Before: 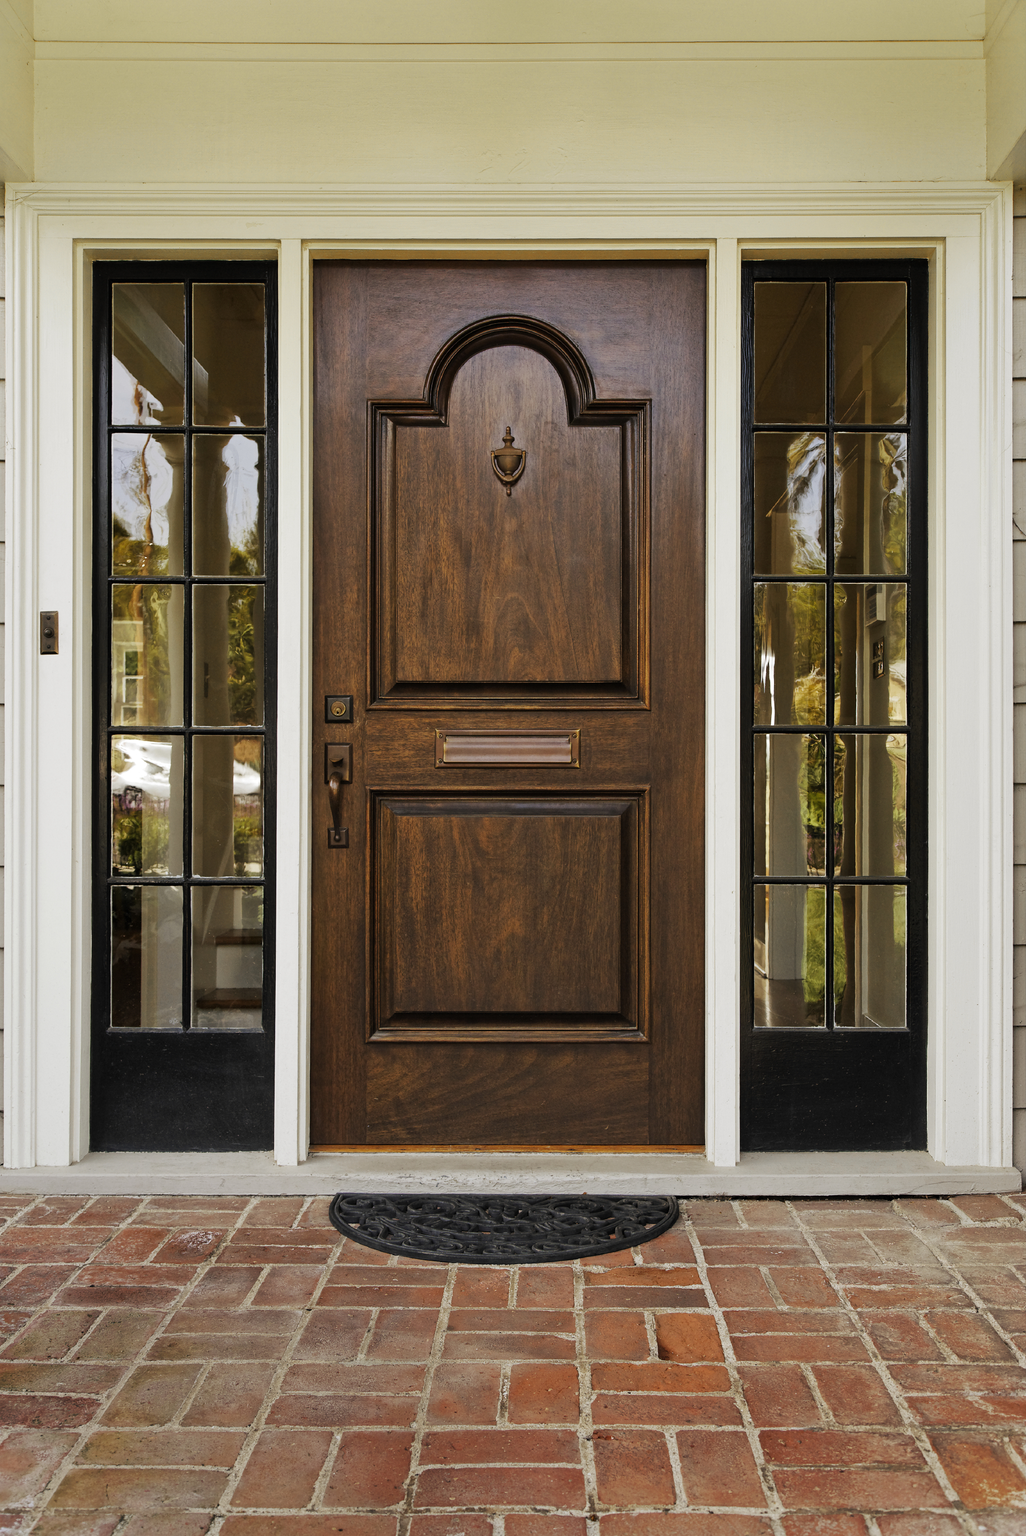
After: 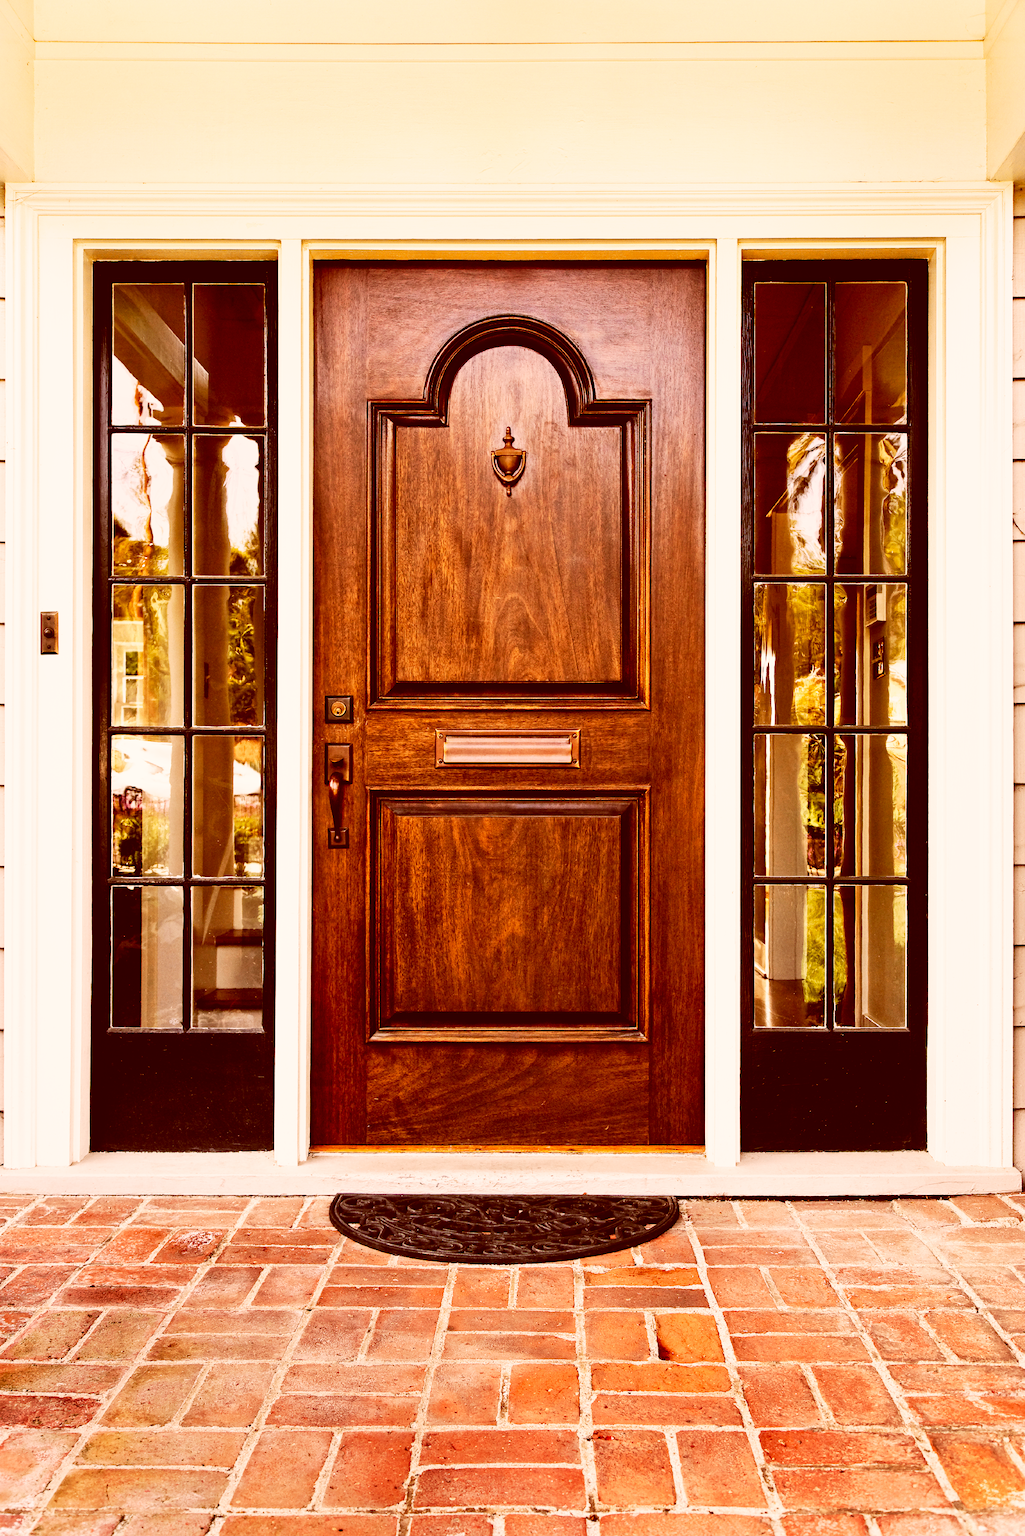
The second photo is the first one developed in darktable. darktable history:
color correction: highlights a* 9.03, highlights b* 8.71, shadows a* 40, shadows b* 40, saturation 0.8
base curve: curves: ch0 [(0, 0) (0.007, 0.004) (0.027, 0.03) (0.046, 0.07) (0.207, 0.54) (0.442, 0.872) (0.673, 0.972) (1, 1)], preserve colors none
